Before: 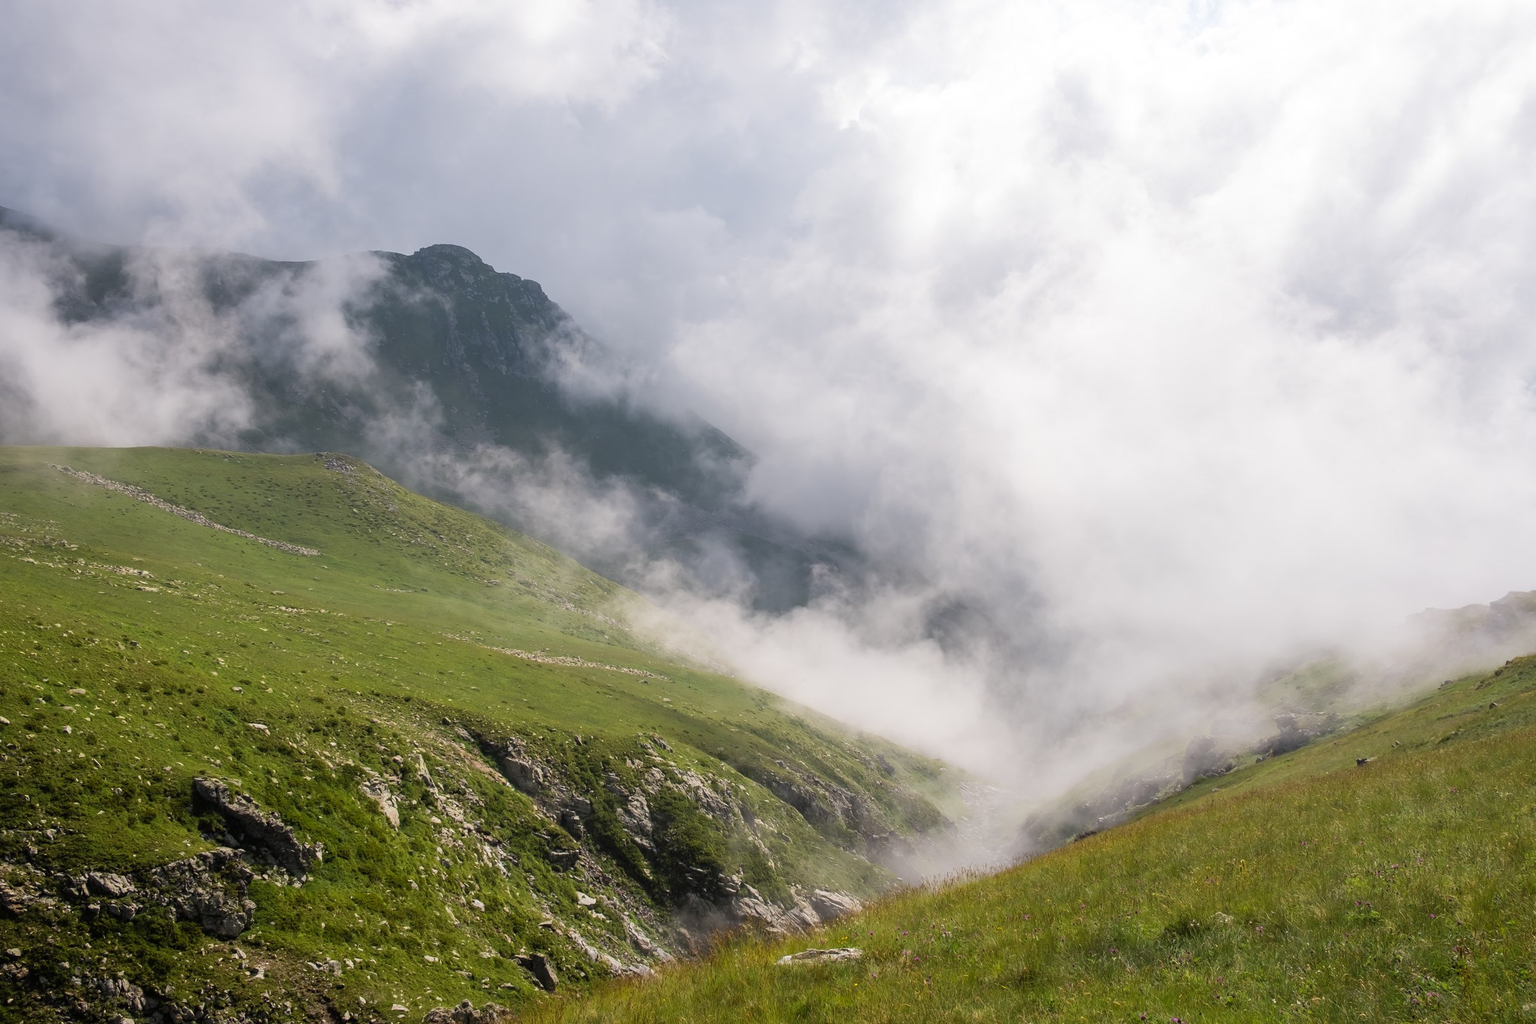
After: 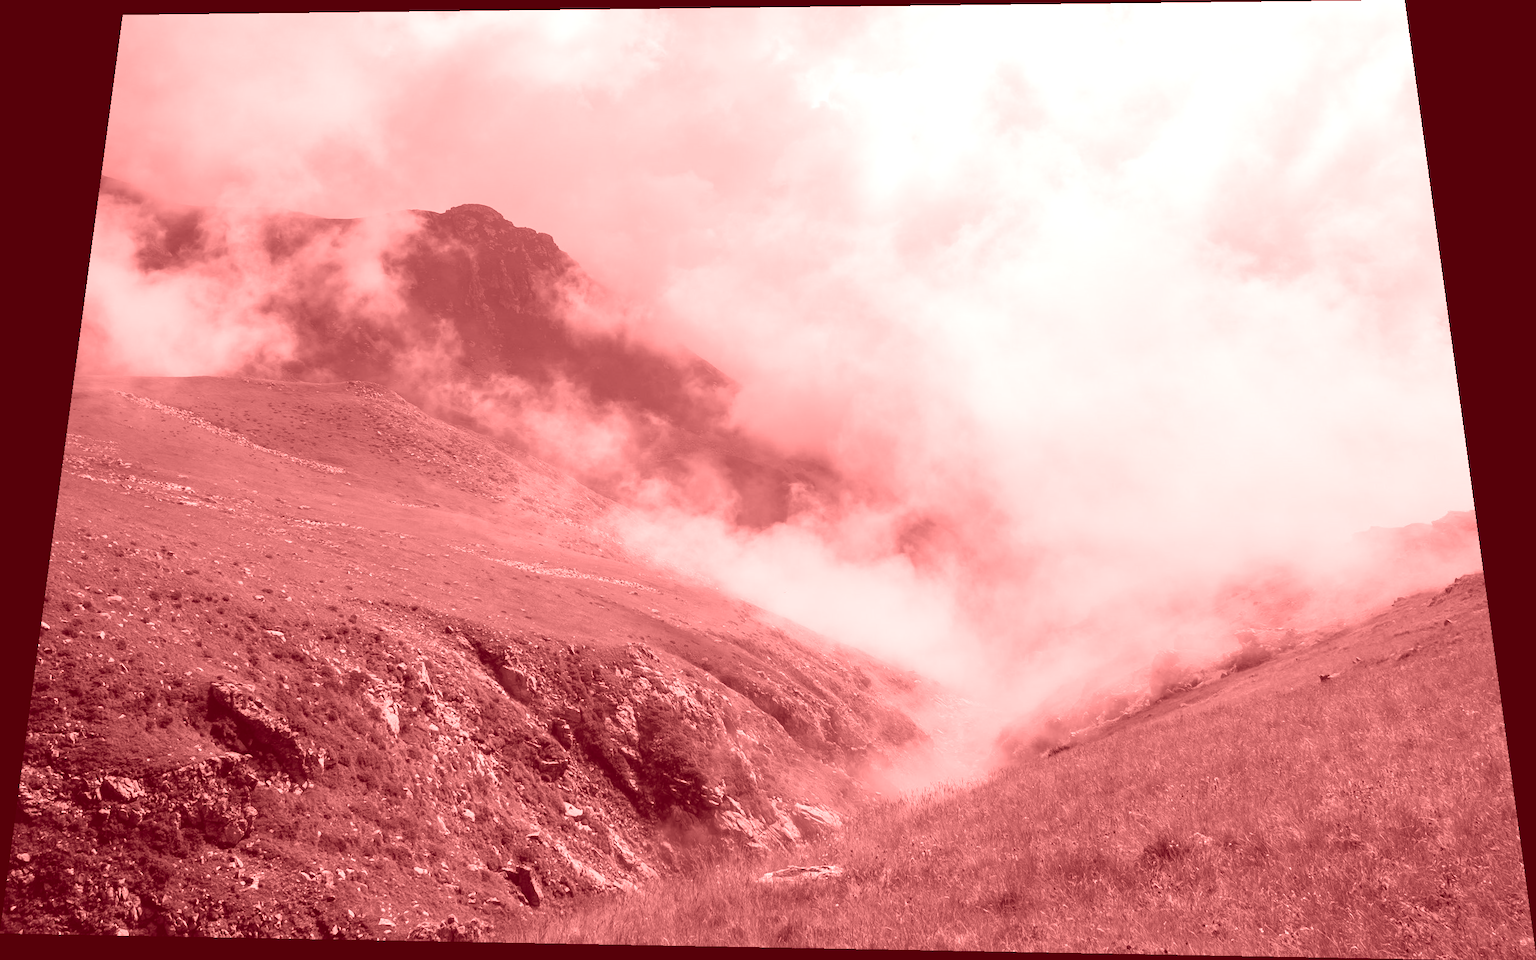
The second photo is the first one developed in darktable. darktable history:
colorize: saturation 60%, source mix 100%
contrast brightness saturation: contrast 0.08, saturation 0.02
rotate and perspective: rotation 0.128°, lens shift (vertical) -0.181, lens shift (horizontal) -0.044, shear 0.001, automatic cropping off
